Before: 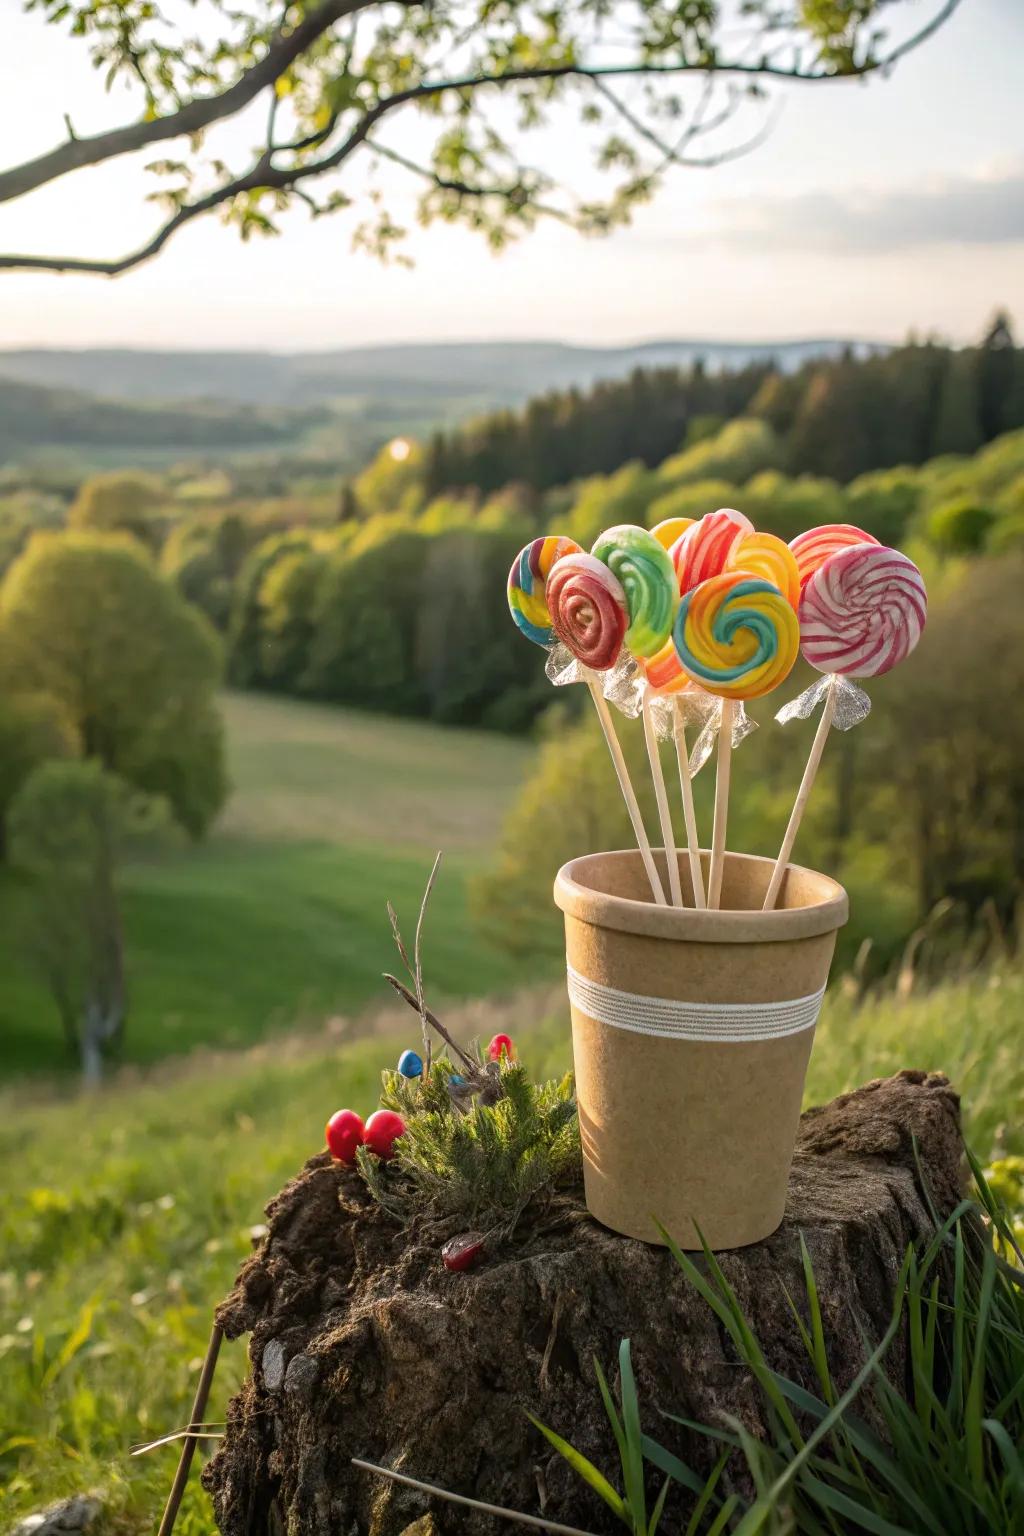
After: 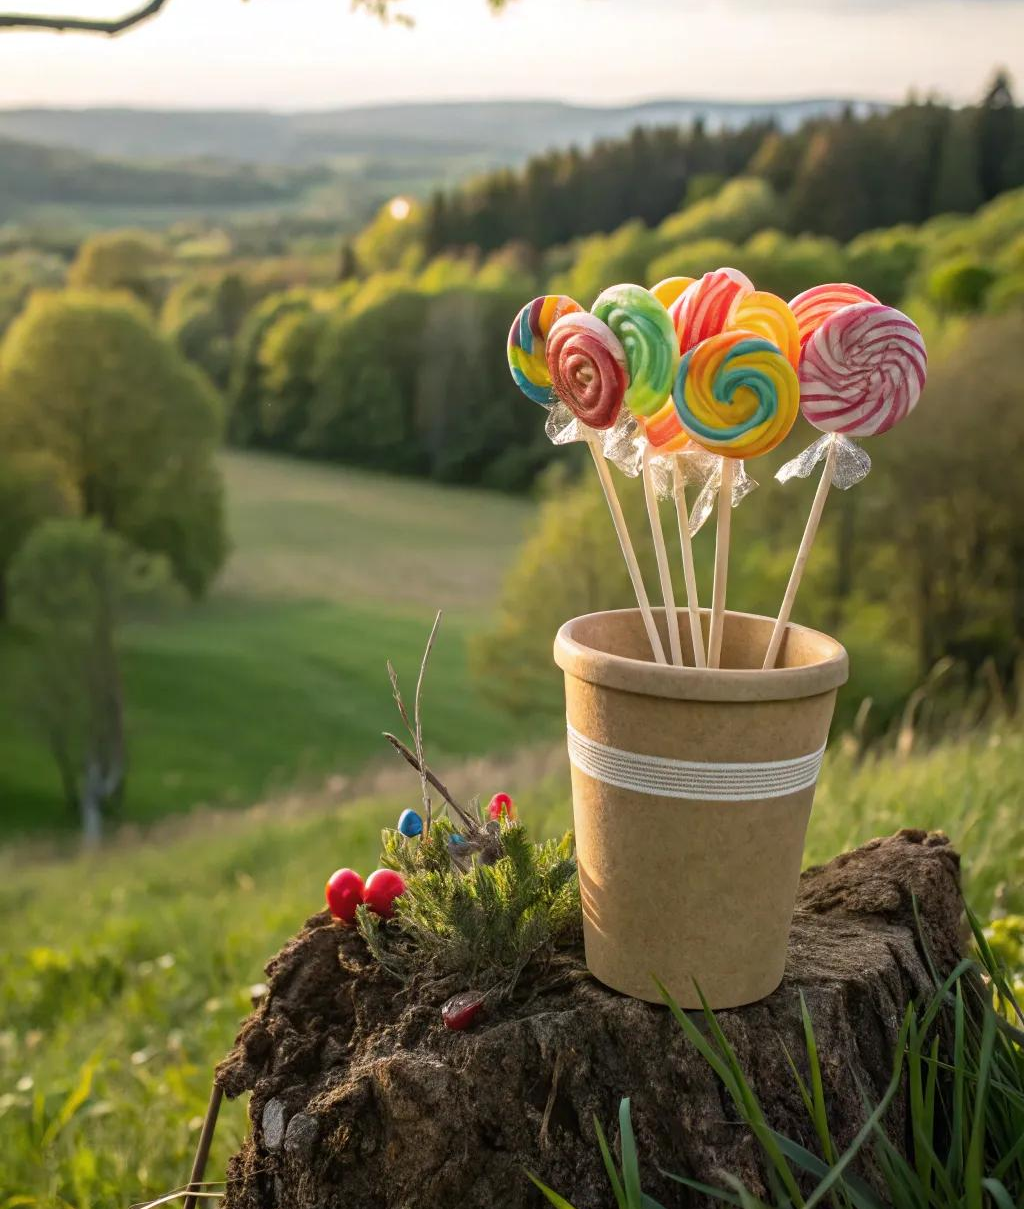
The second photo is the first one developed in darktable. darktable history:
crop and rotate: top 15.712%, bottom 5.54%
